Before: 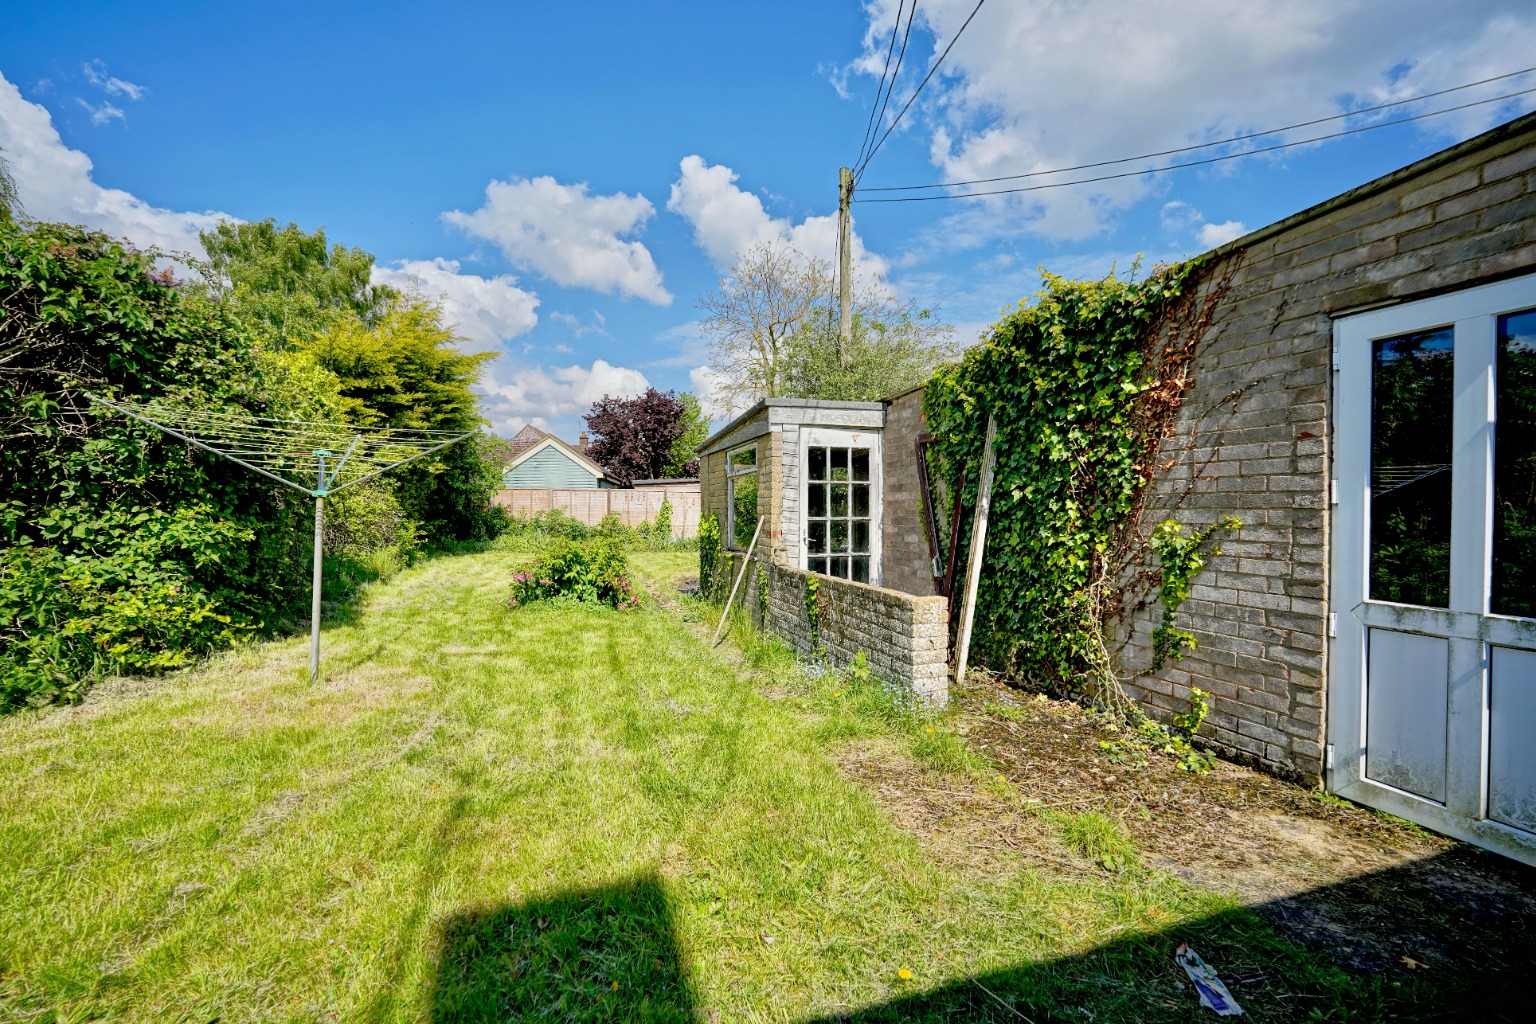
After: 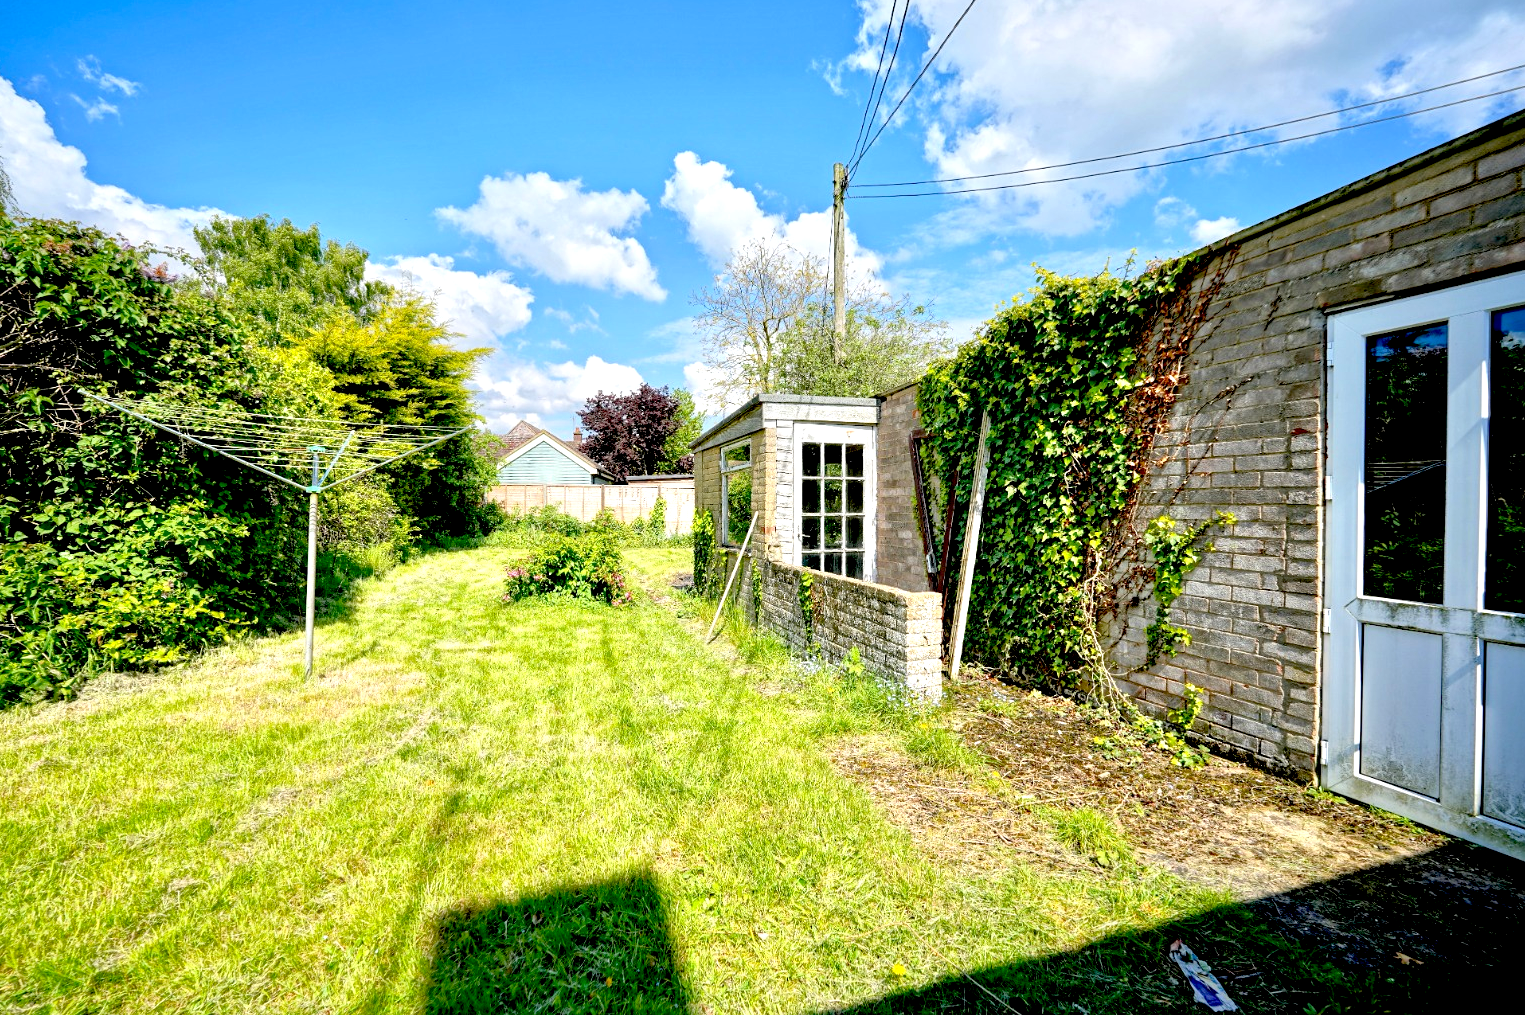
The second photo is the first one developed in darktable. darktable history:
exposure: black level correction 0.012, exposure 0.7 EV, compensate exposure bias true, compensate highlight preservation false
crop: left 0.434%, top 0.485%, right 0.244%, bottom 0.386%
